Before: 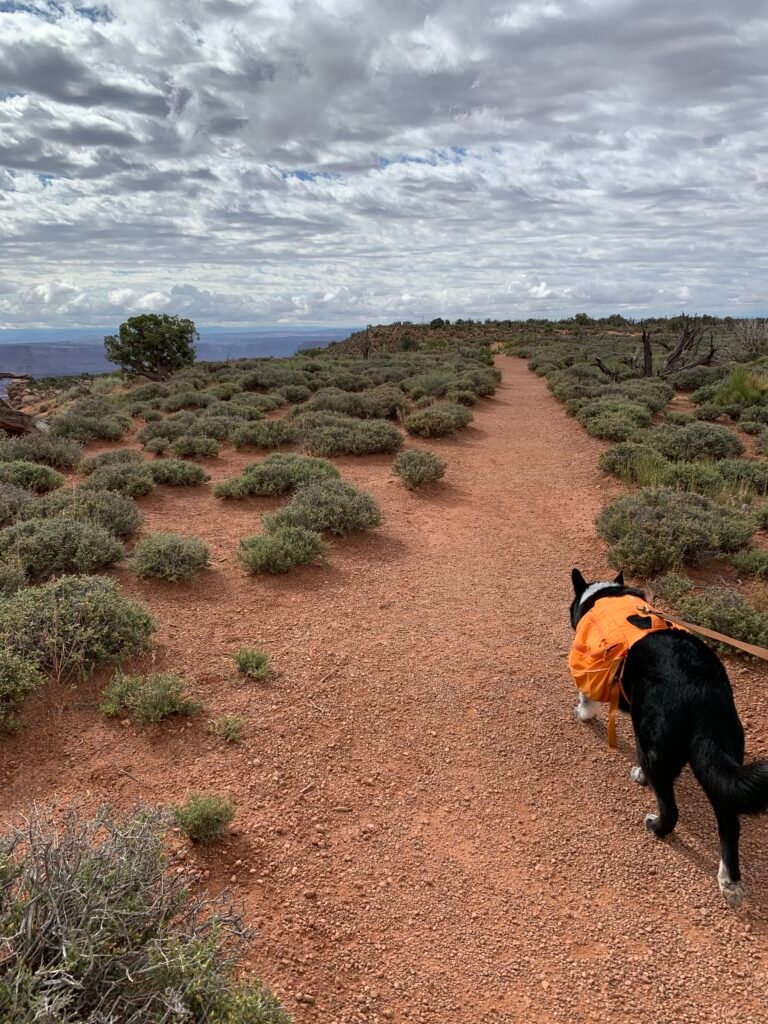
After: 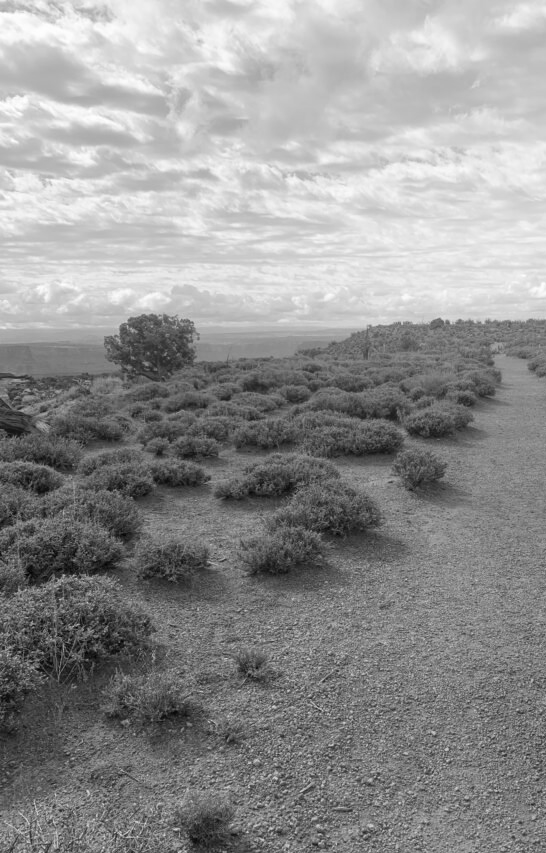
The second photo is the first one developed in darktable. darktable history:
crop: right 28.885%, bottom 16.626%
bloom: on, module defaults
monochrome: a 0, b 0, size 0.5, highlights 0.57
